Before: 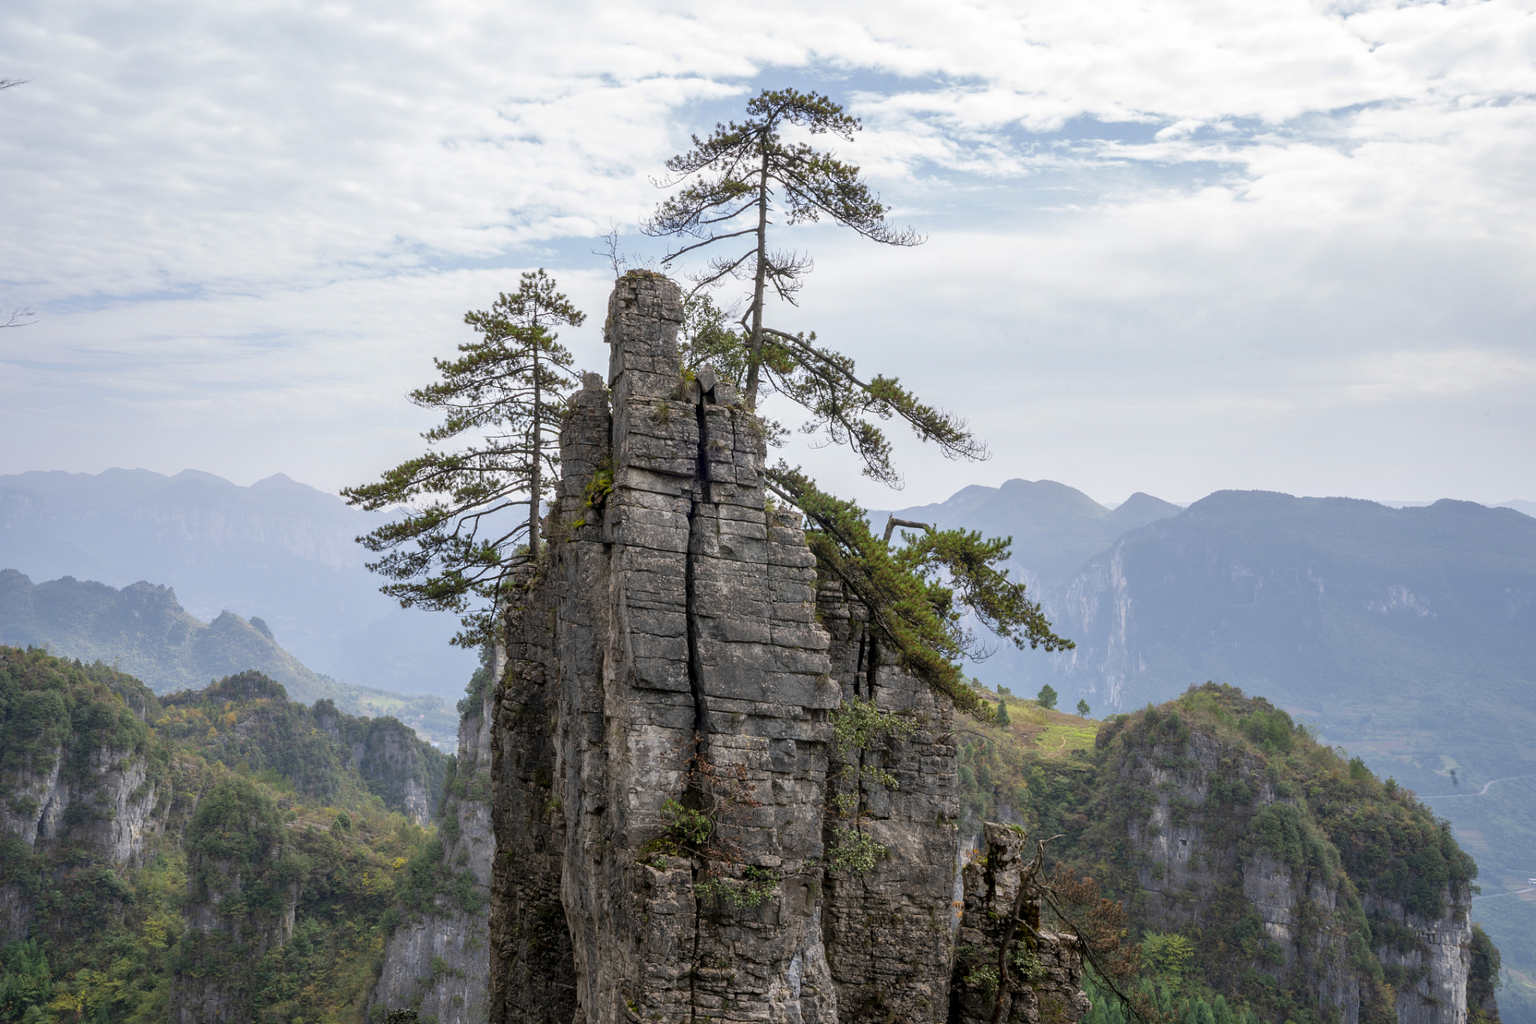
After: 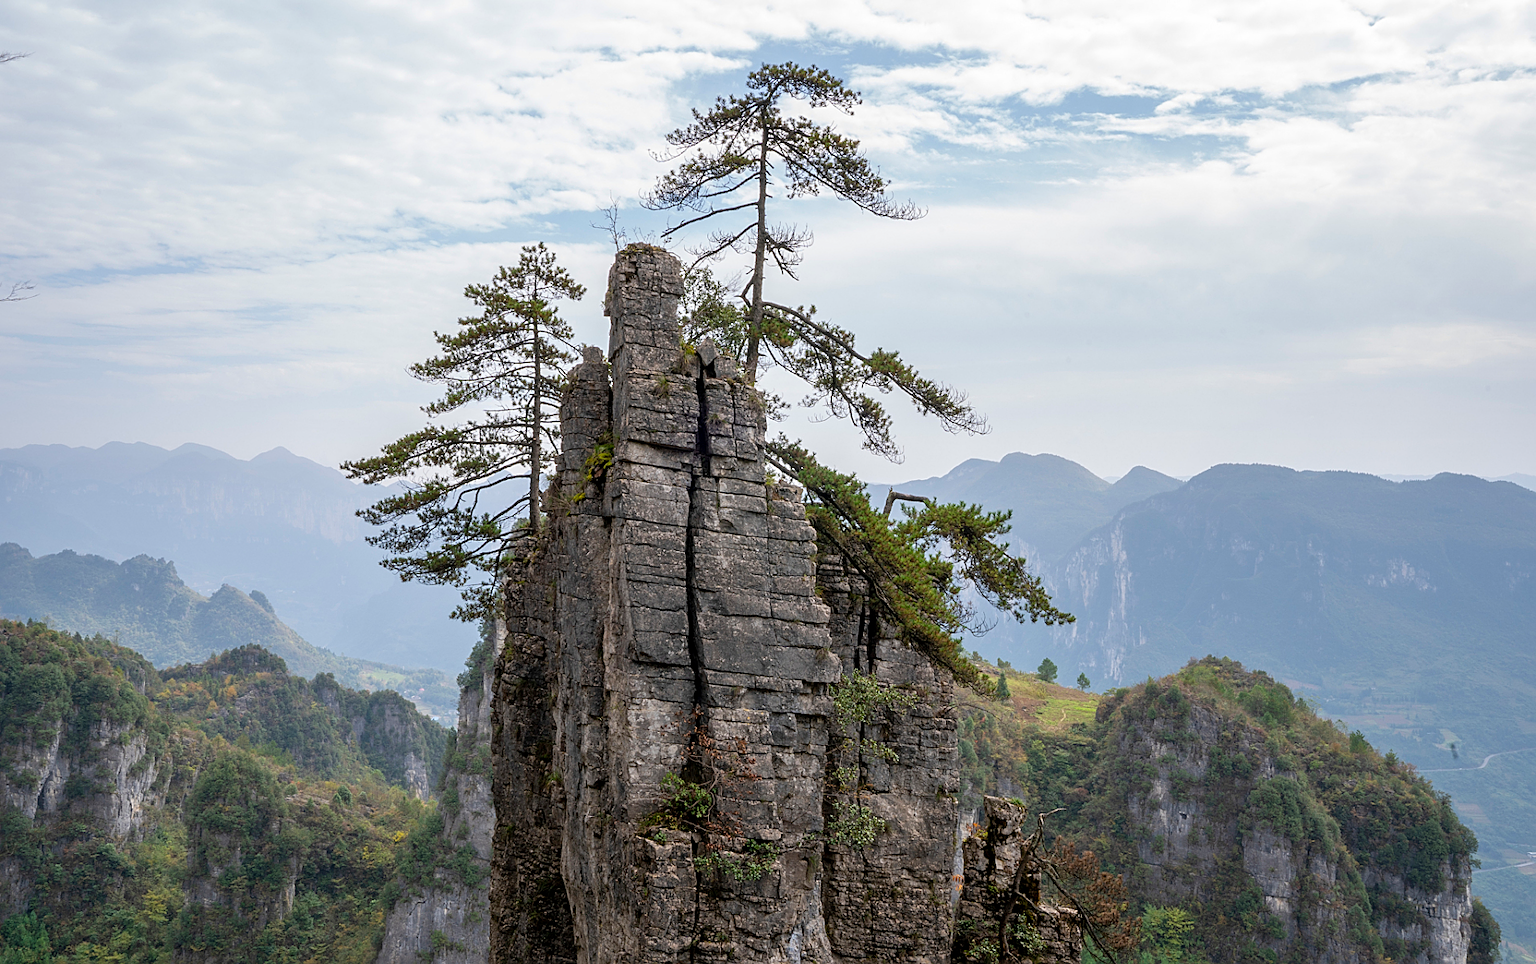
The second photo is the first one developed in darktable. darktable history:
crop and rotate: top 2.593%, bottom 3.12%
sharpen: on, module defaults
